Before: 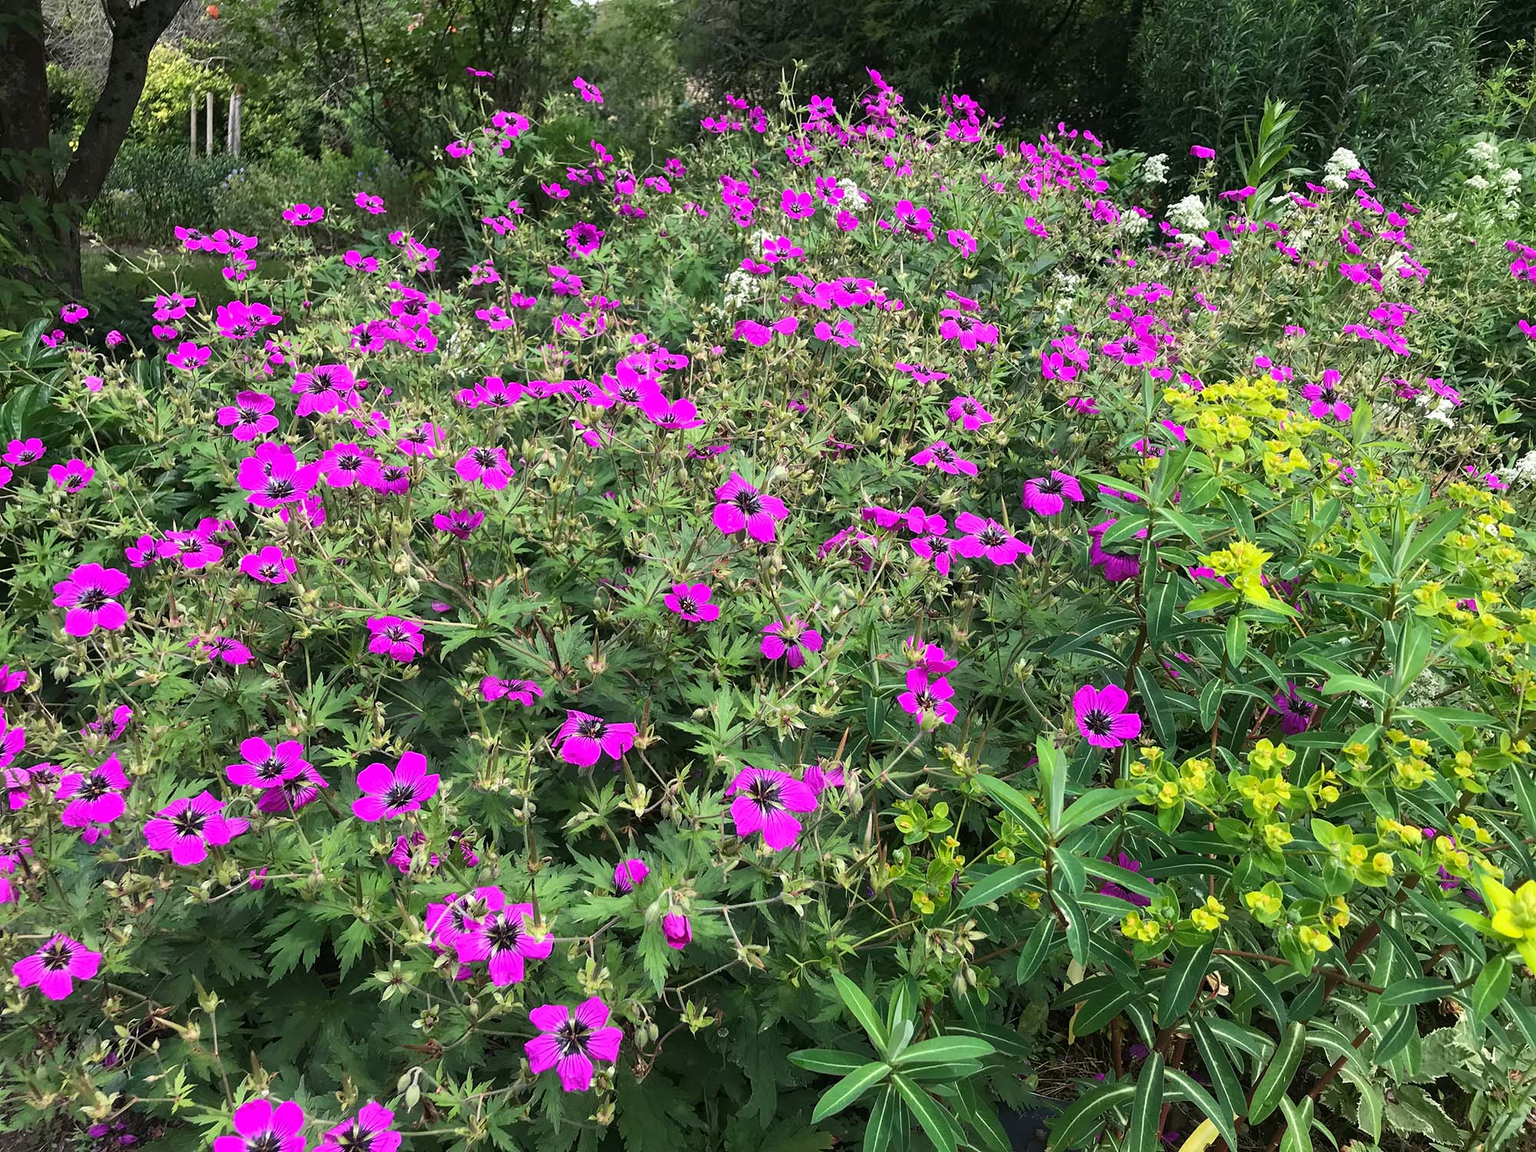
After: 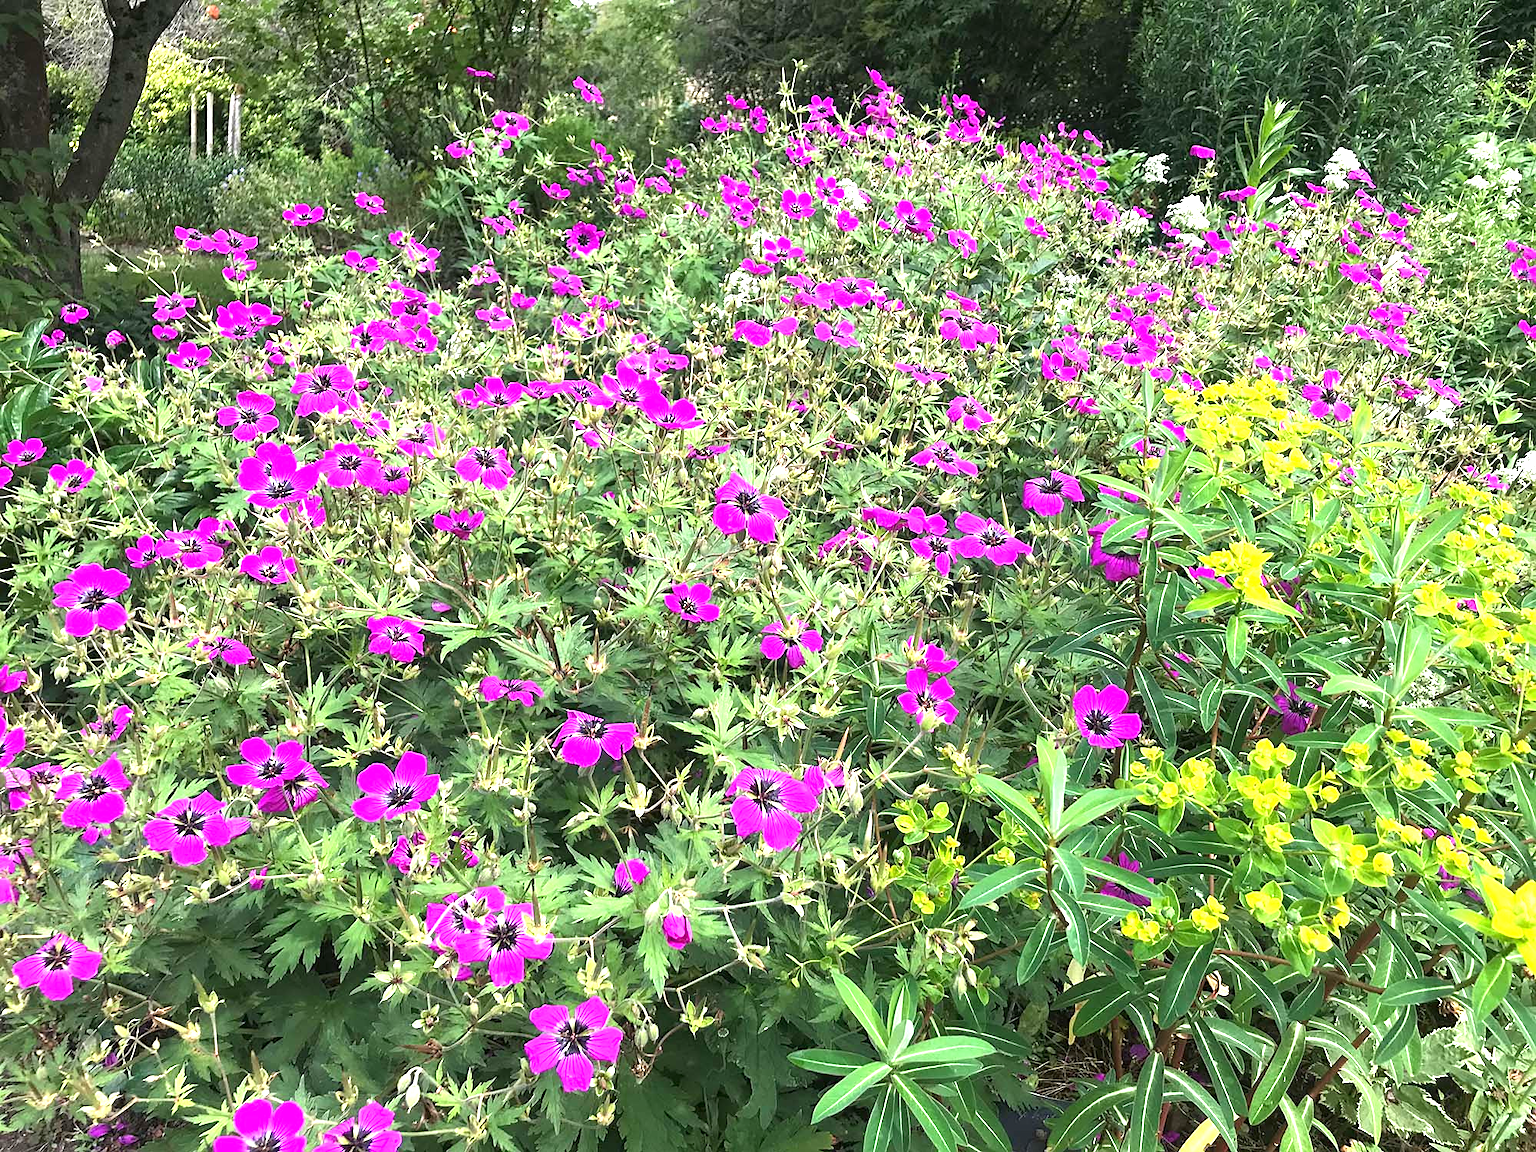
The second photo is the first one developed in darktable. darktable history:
sharpen: amount 0.21
exposure: black level correction 0, exposure 1.186 EV, compensate exposure bias true, compensate highlight preservation false
